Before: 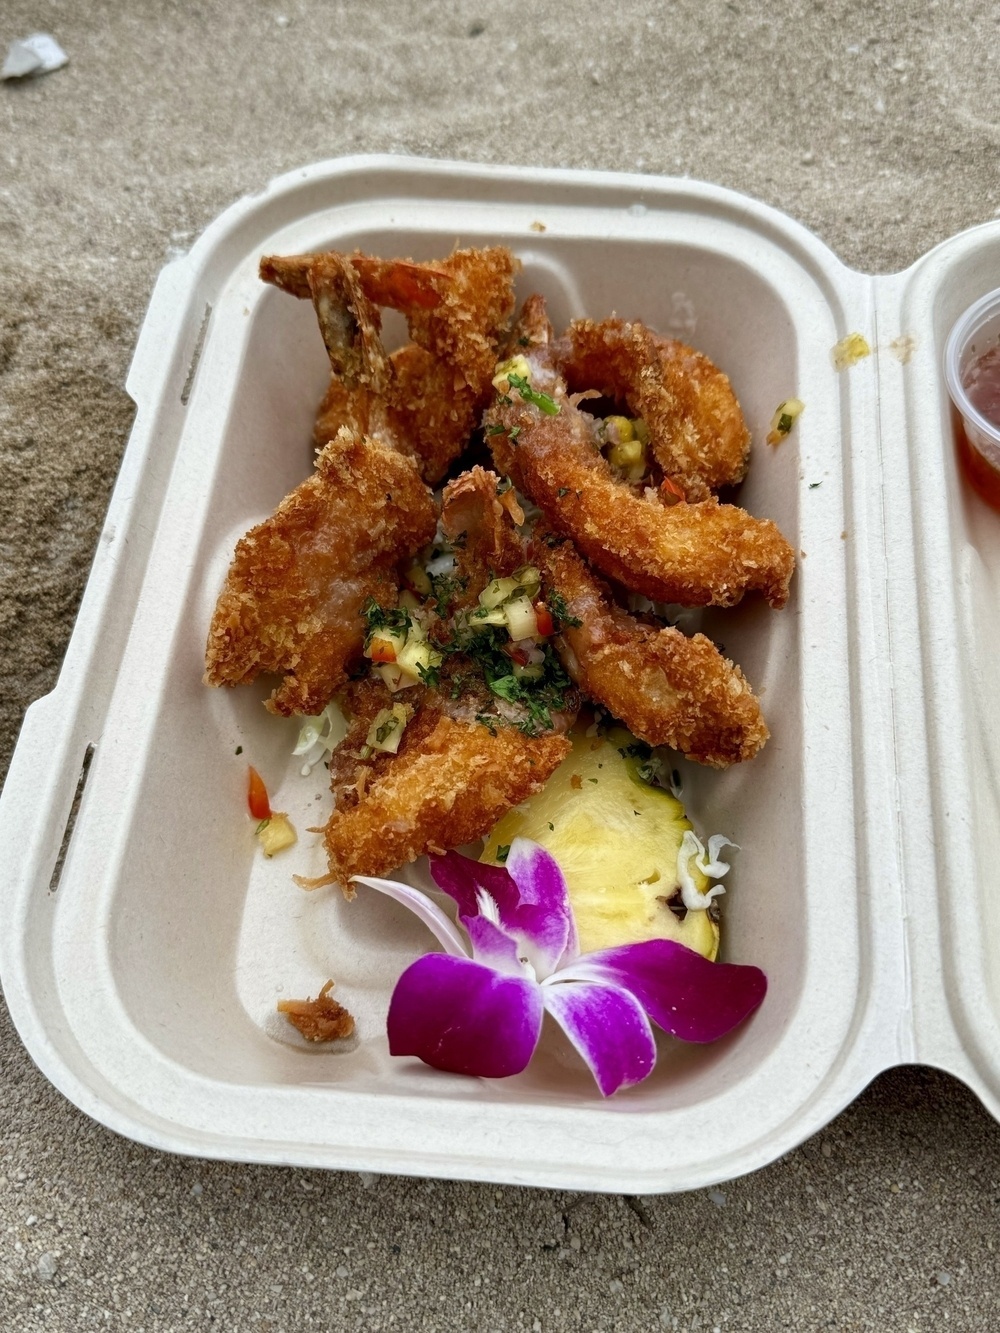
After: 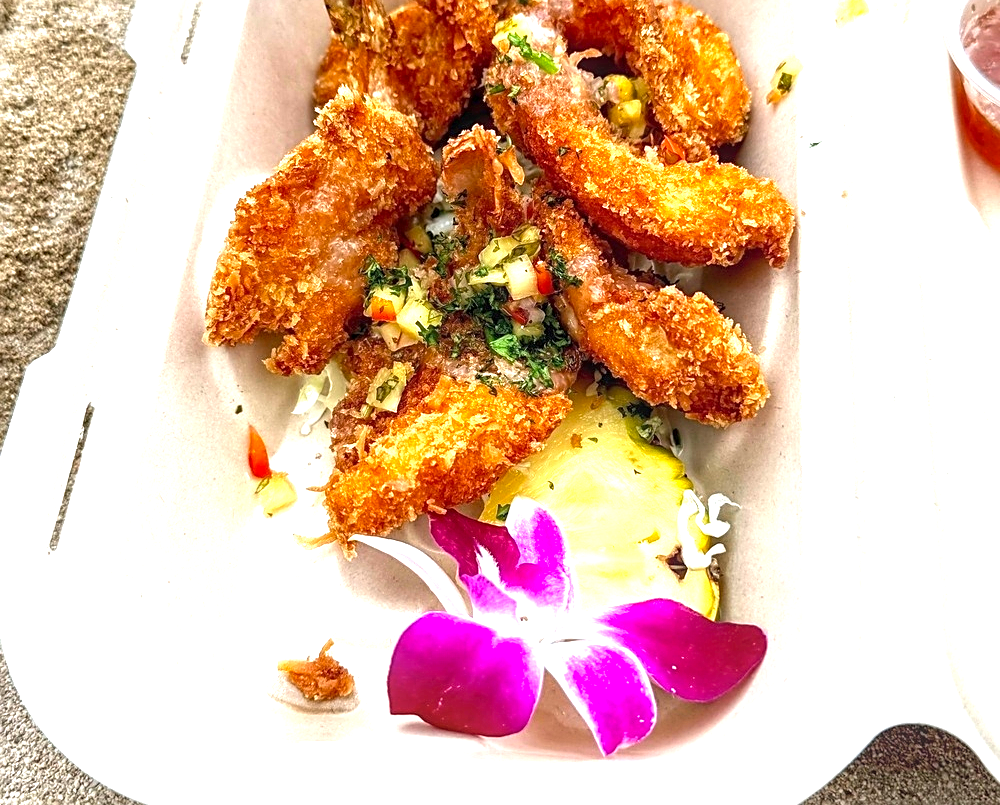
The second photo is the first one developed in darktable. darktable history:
sharpen: on, module defaults
shadows and highlights: shadows 11.84, white point adjustment 1.14, highlights -1.5, soften with gaussian
crop and rotate: top 25.615%, bottom 13.925%
local contrast: on, module defaults
exposure: exposure 1.518 EV, compensate exposure bias true, compensate highlight preservation false
